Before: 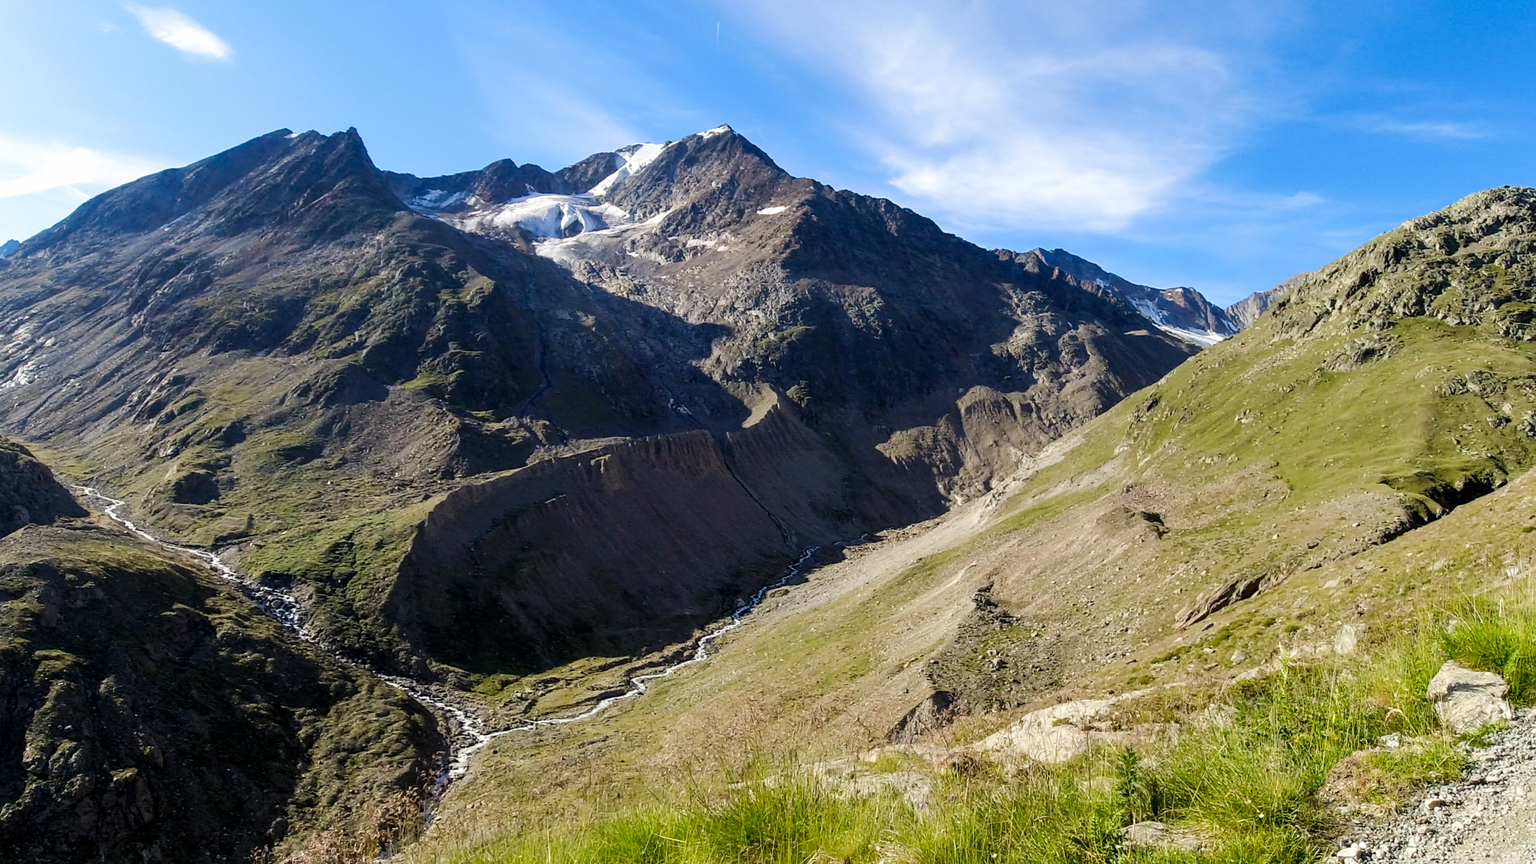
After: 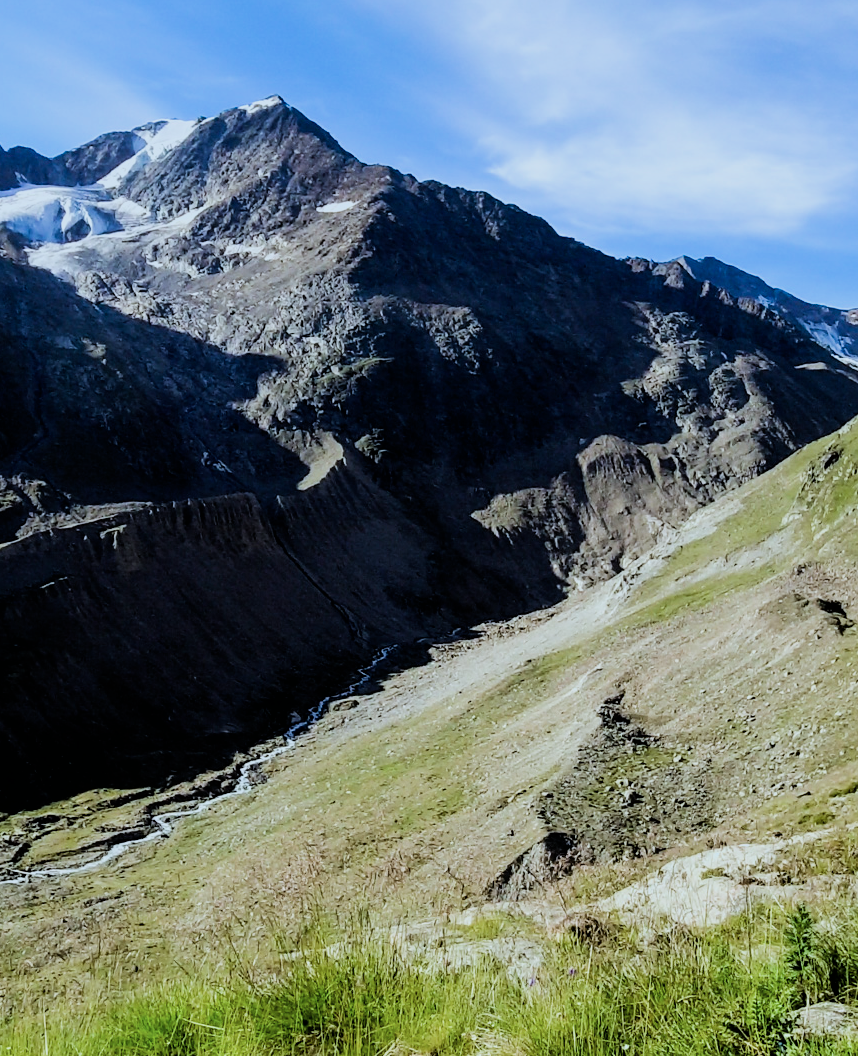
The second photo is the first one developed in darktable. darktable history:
crop: left 33.494%, top 6.035%, right 23.124%
filmic rgb: black relative exposure -5.1 EV, white relative exposure 3.99 EV, hardness 2.9, contrast 1.299
color calibration: illuminant Planckian (black body), x 0.378, y 0.374, temperature 4068.5 K
